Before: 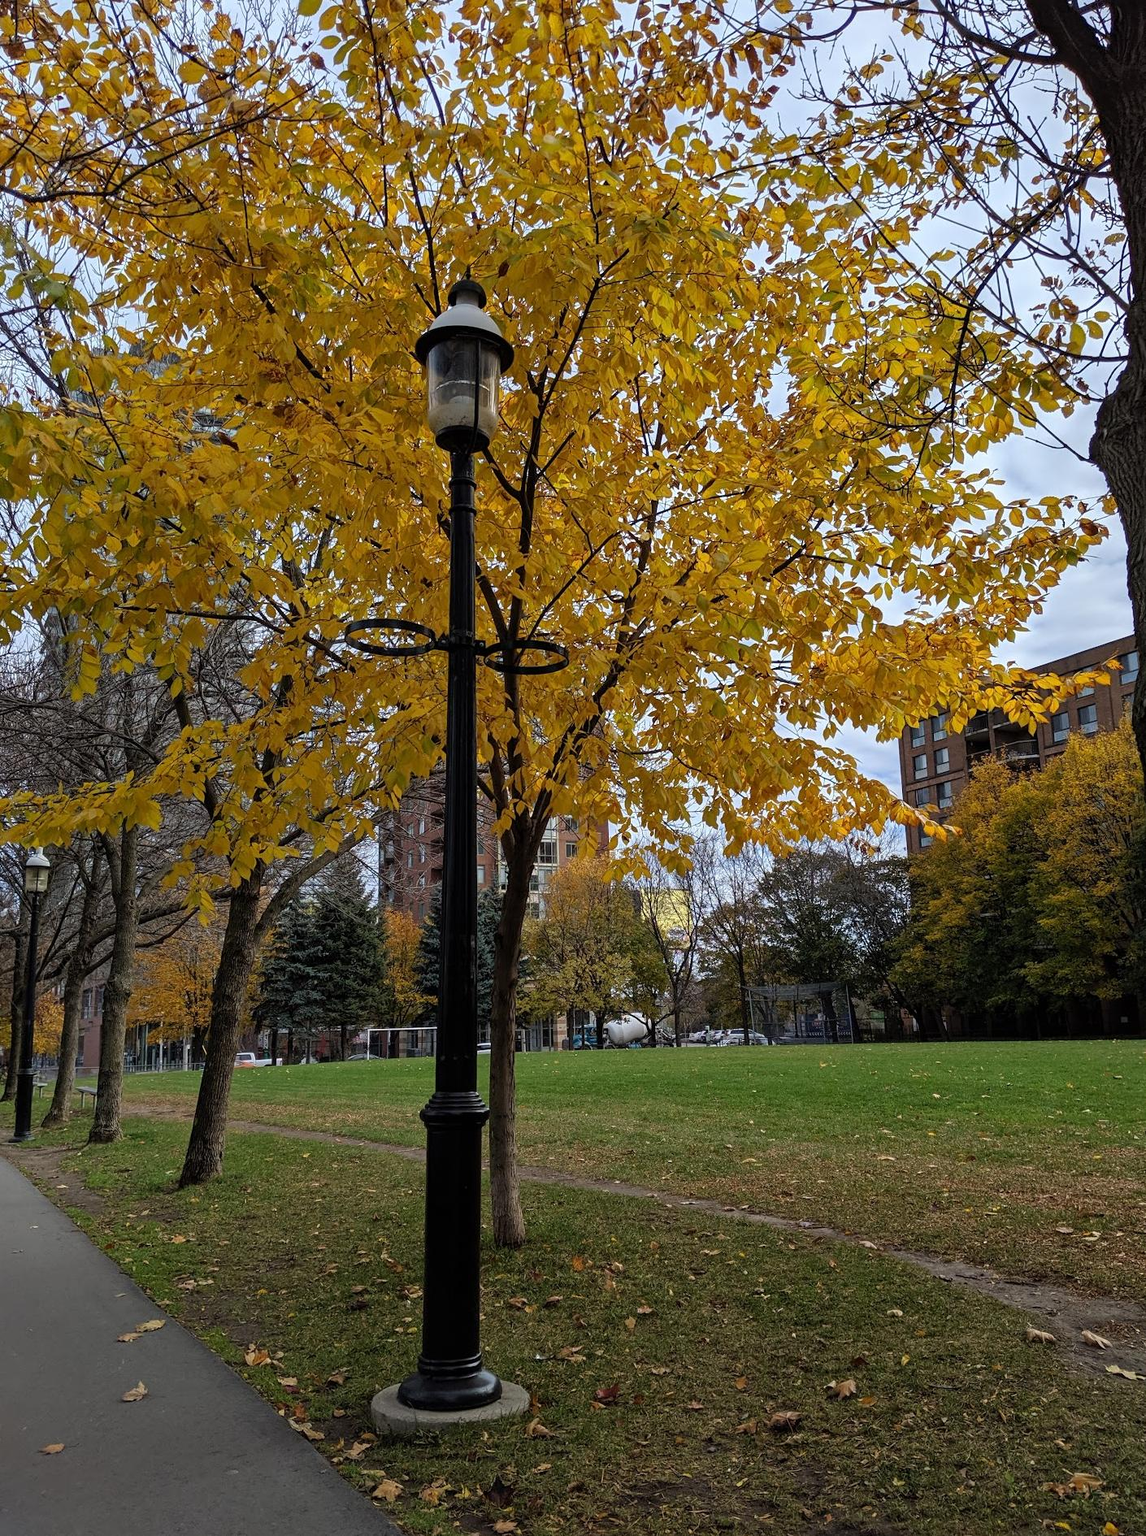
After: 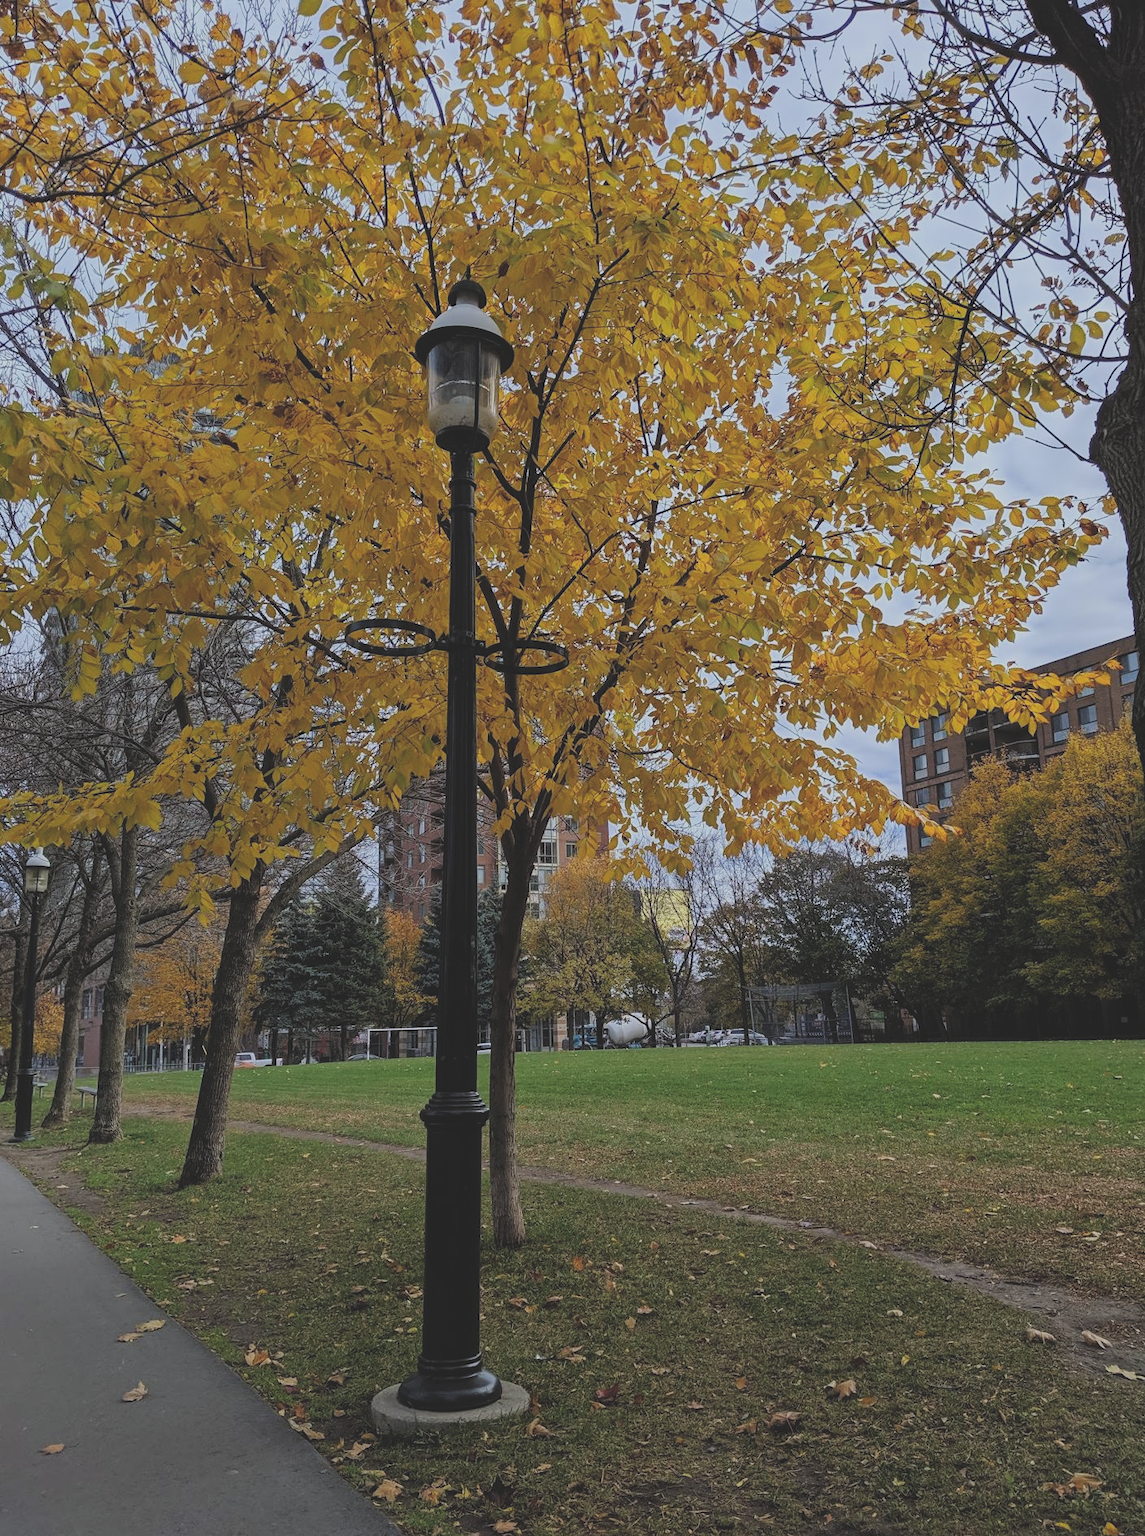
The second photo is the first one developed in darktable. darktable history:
filmic rgb: black relative exposure -7.65 EV, white relative exposure 4.56 EV, hardness 3.61
white balance: red 0.983, blue 1.036
local contrast: mode bilateral grid, contrast 100, coarseness 100, detail 94%, midtone range 0.2
exposure: black level correction -0.028, compensate highlight preservation false
